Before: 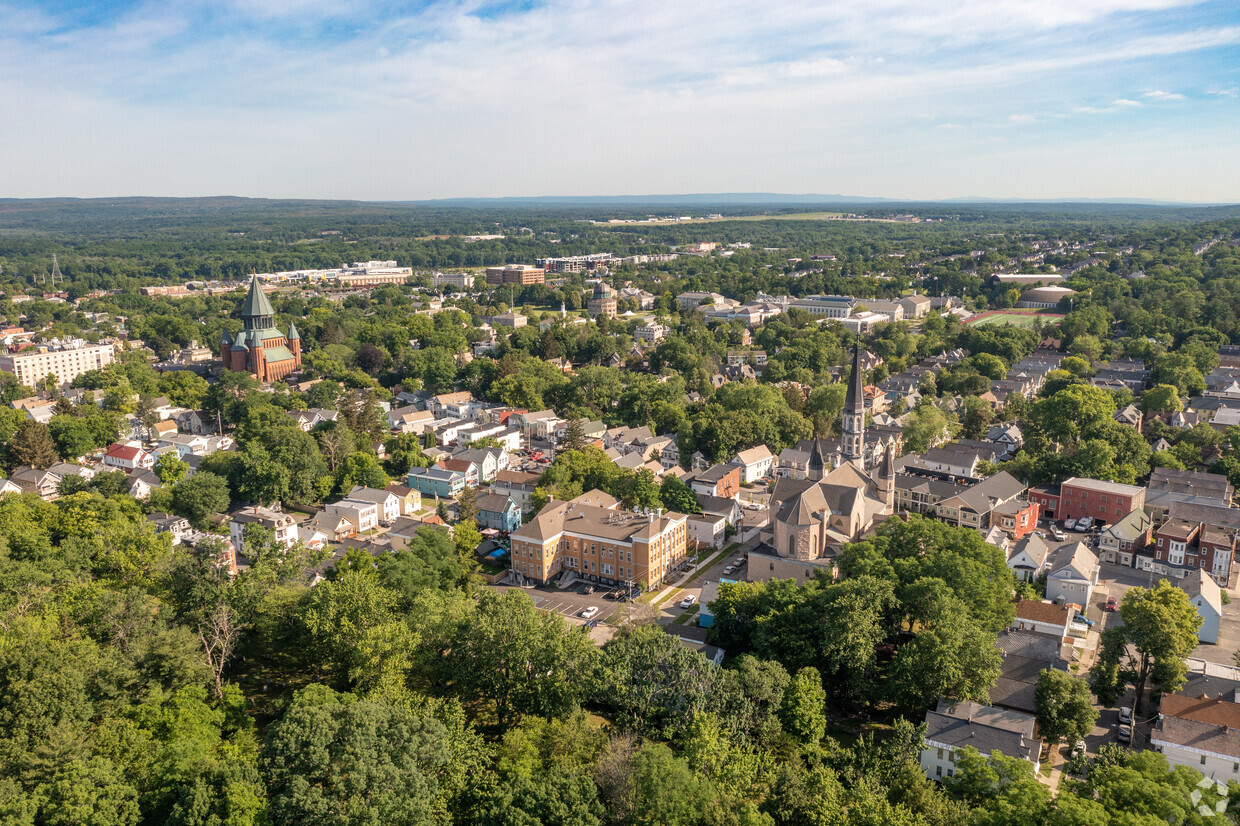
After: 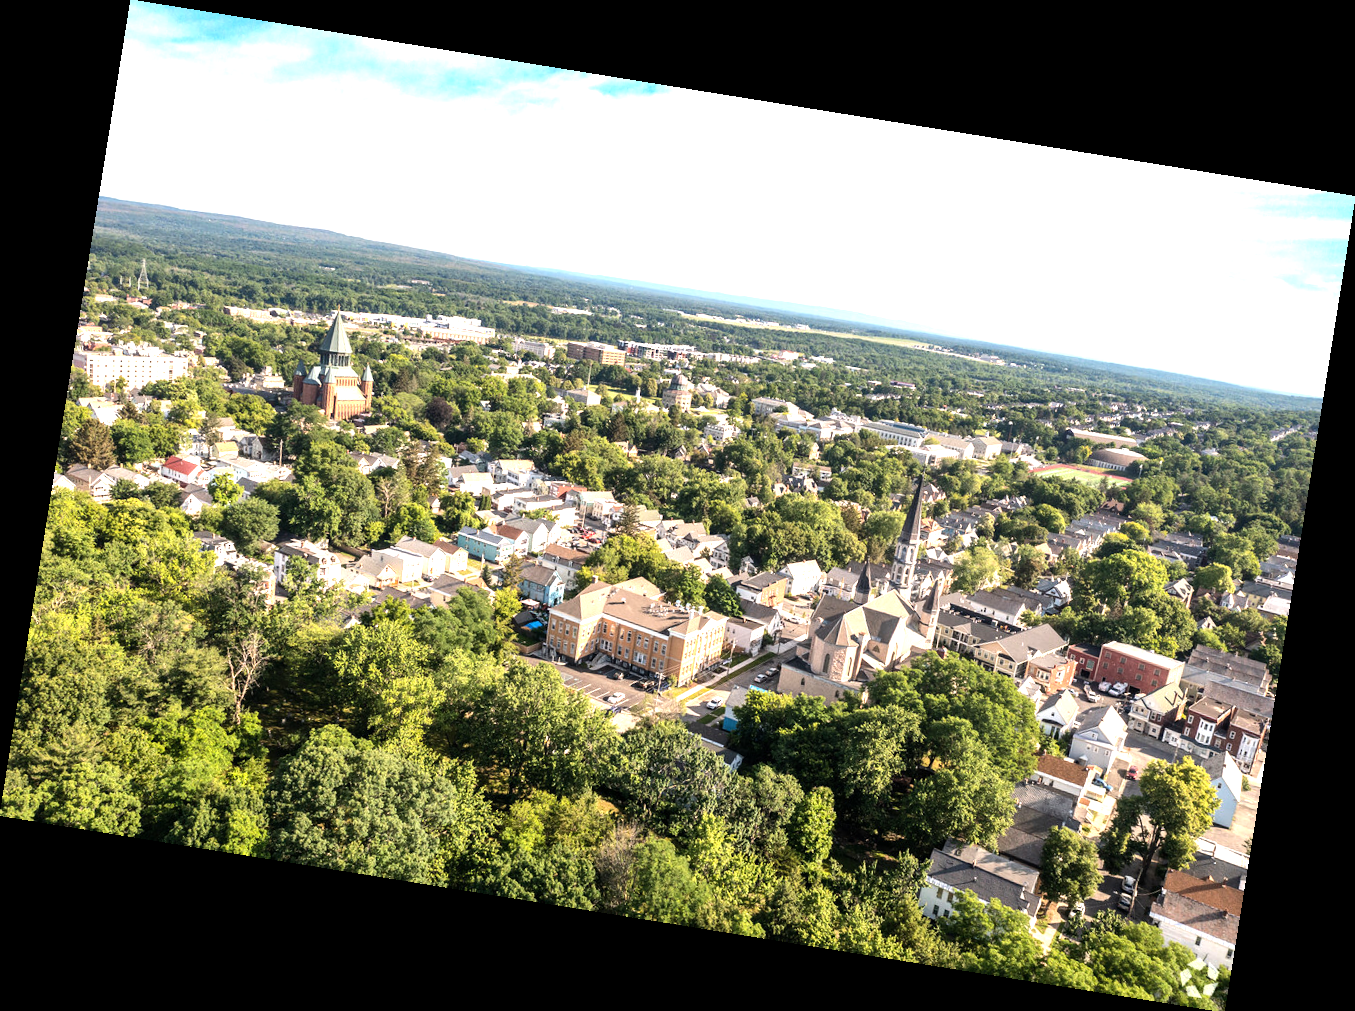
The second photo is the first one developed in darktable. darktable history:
rotate and perspective: rotation 9.12°, automatic cropping off
exposure: exposure 0.559 EV, compensate highlight preservation false
tone equalizer: -8 EV -0.75 EV, -7 EV -0.7 EV, -6 EV -0.6 EV, -5 EV -0.4 EV, -3 EV 0.4 EV, -2 EV 0.6 EV, -1 EV 0.7 EV, +0 EV 0.75 EV, edges refinement/feathering 500, mask exposure compensation -1.57 EV, preserve details no
